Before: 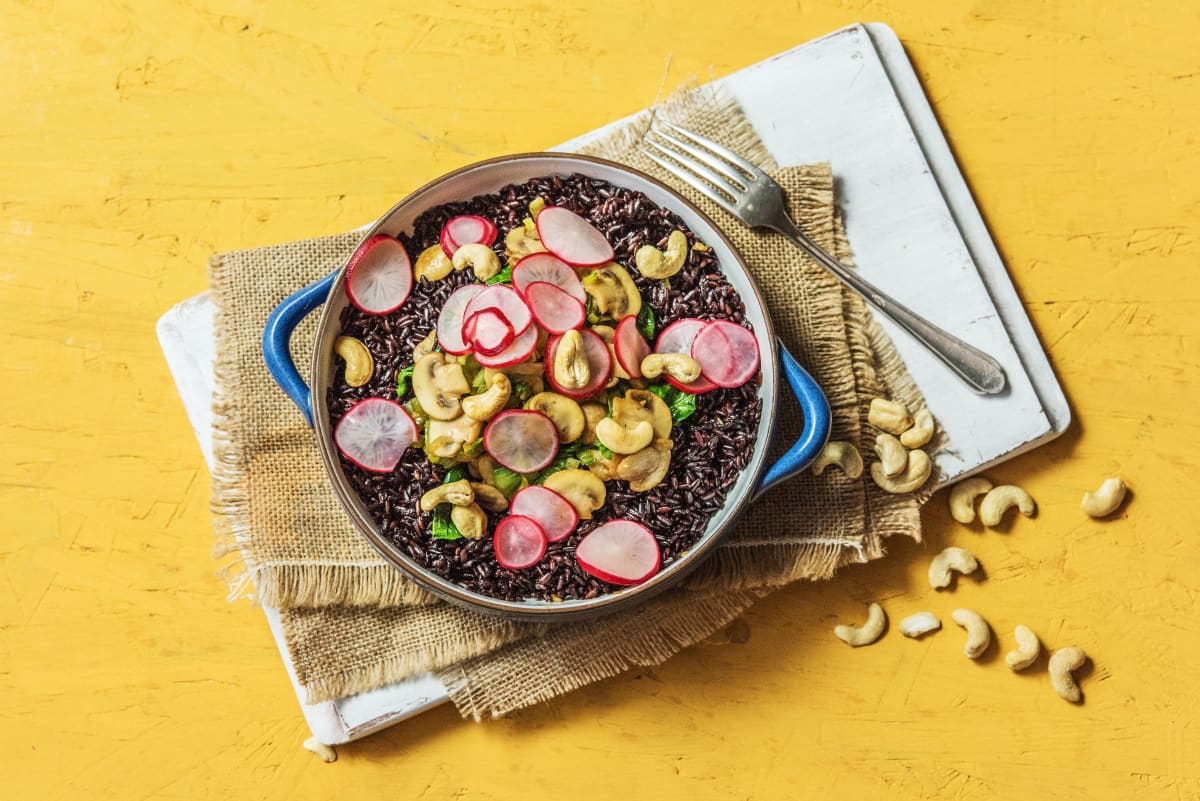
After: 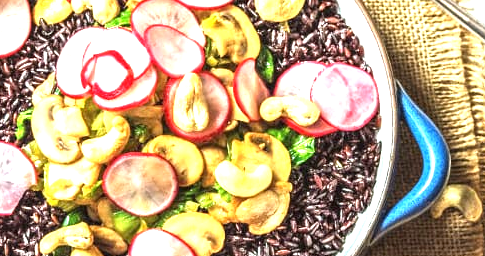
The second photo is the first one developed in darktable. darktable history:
crop: left 31.751%, top 32.172%, right 27.8%, bottom 35.83%
rotate and perspective: crop left 0, crop top 0
exposure: black level correction 0, exposure 1.5 EV, compensate exposure bias true, compensate highlight preservation false
